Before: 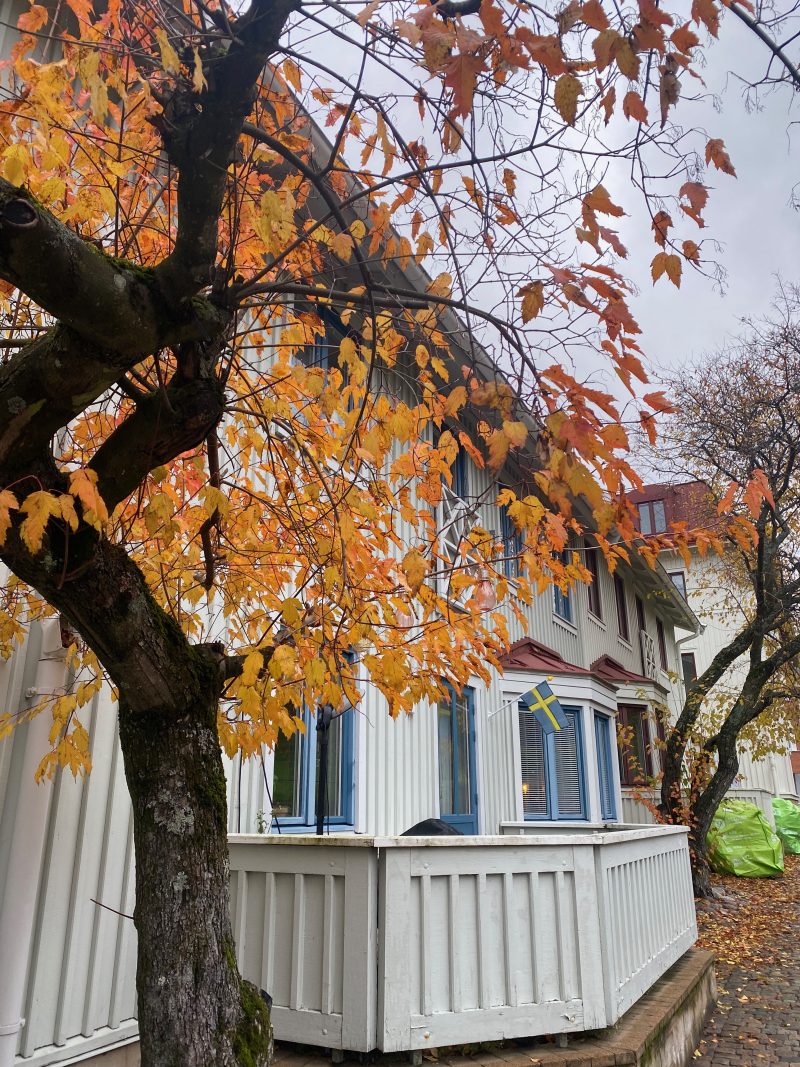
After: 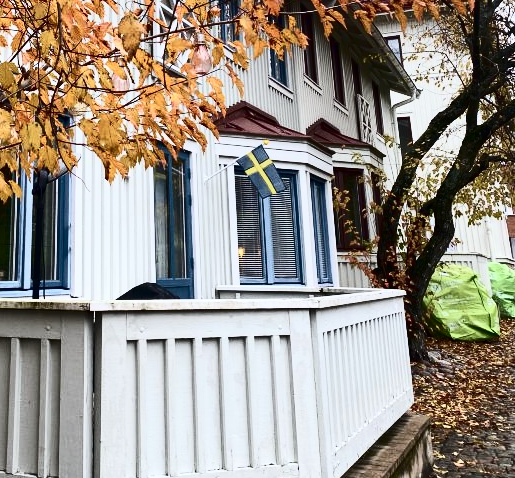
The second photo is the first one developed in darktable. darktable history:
contrast brightness saturation: contrast 0.5, saturation -0.1
white balance: red 0.98, blue 1.034
crop and rotate: left 35.509%, top 50.238%, bottom 4.934%
